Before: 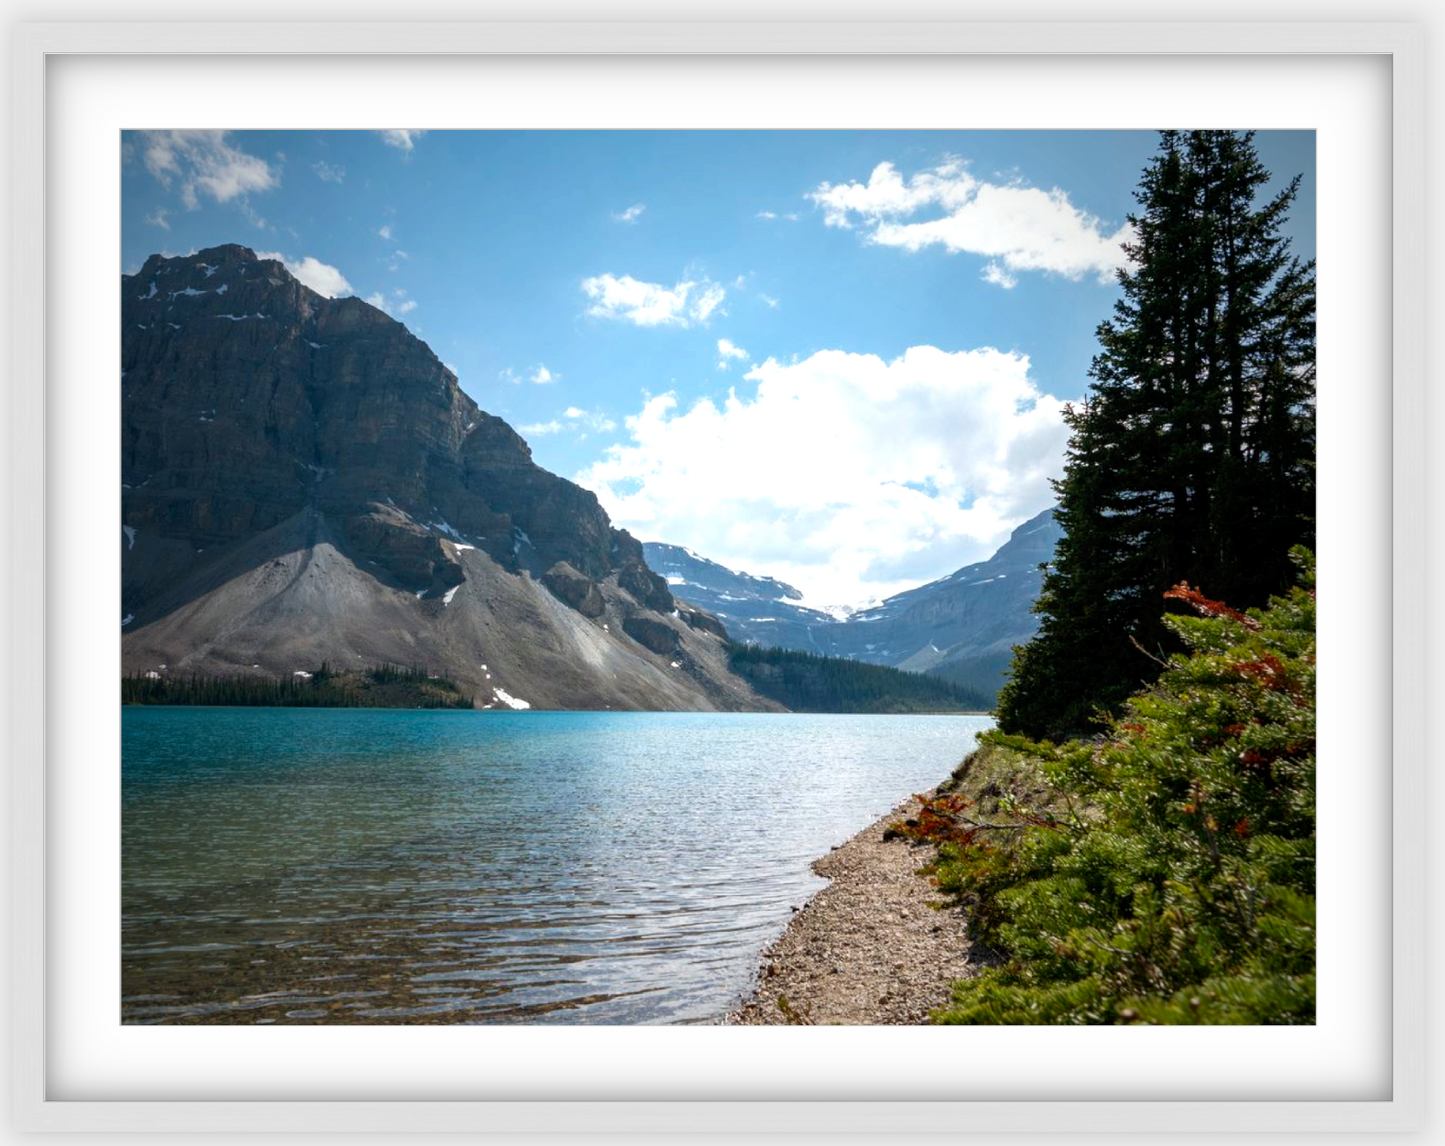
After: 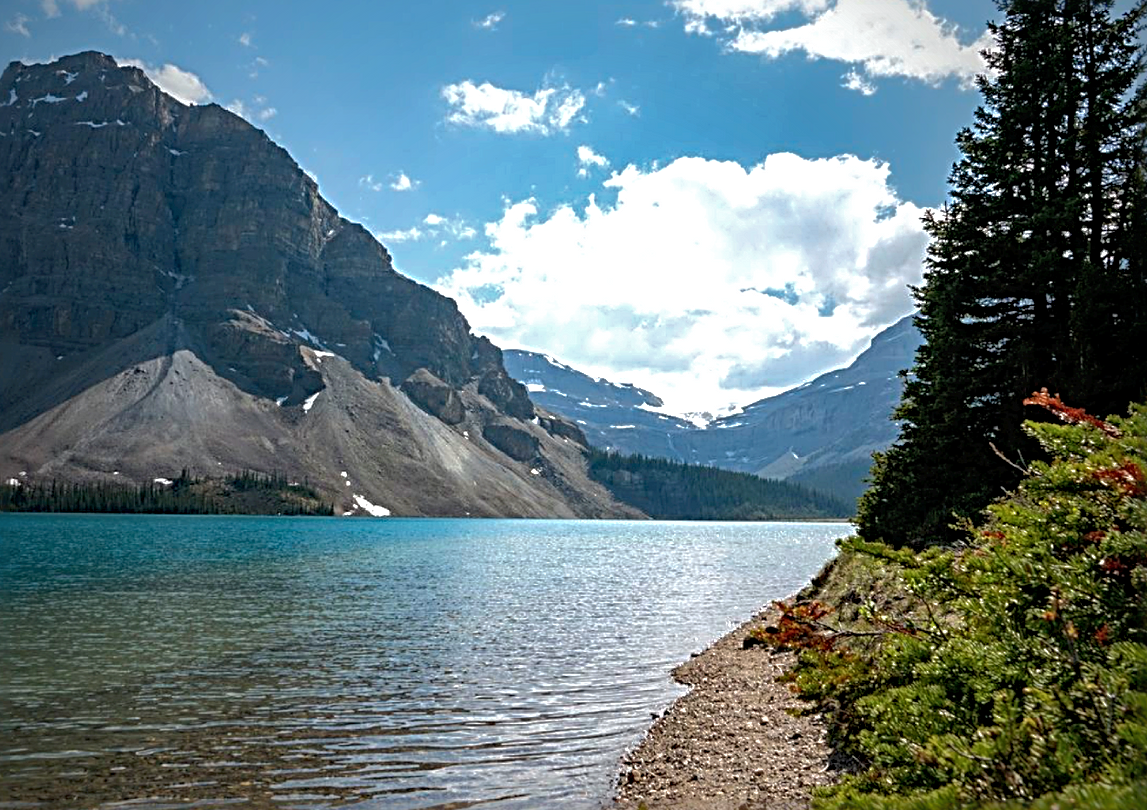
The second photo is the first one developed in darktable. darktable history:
crop: left 9.712%, top 16.928%, right 10.845%, bottom 12.332%
sharpen: radius 3.69, amount 0.928
shadows and highlights: shadows 40, highlights -60
